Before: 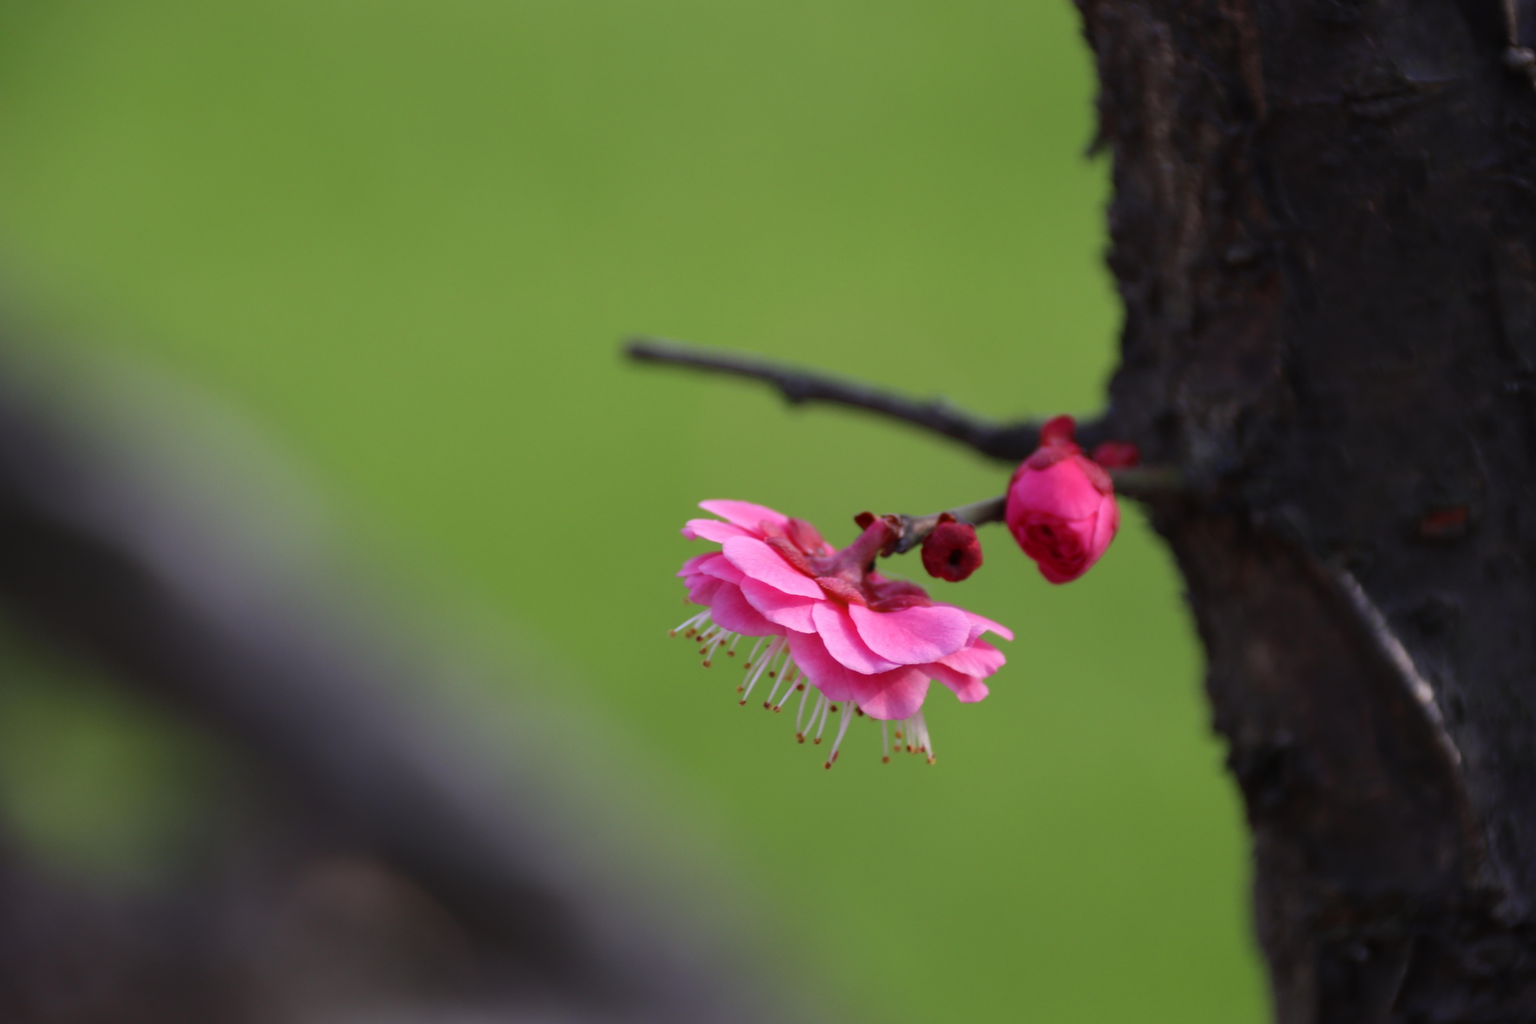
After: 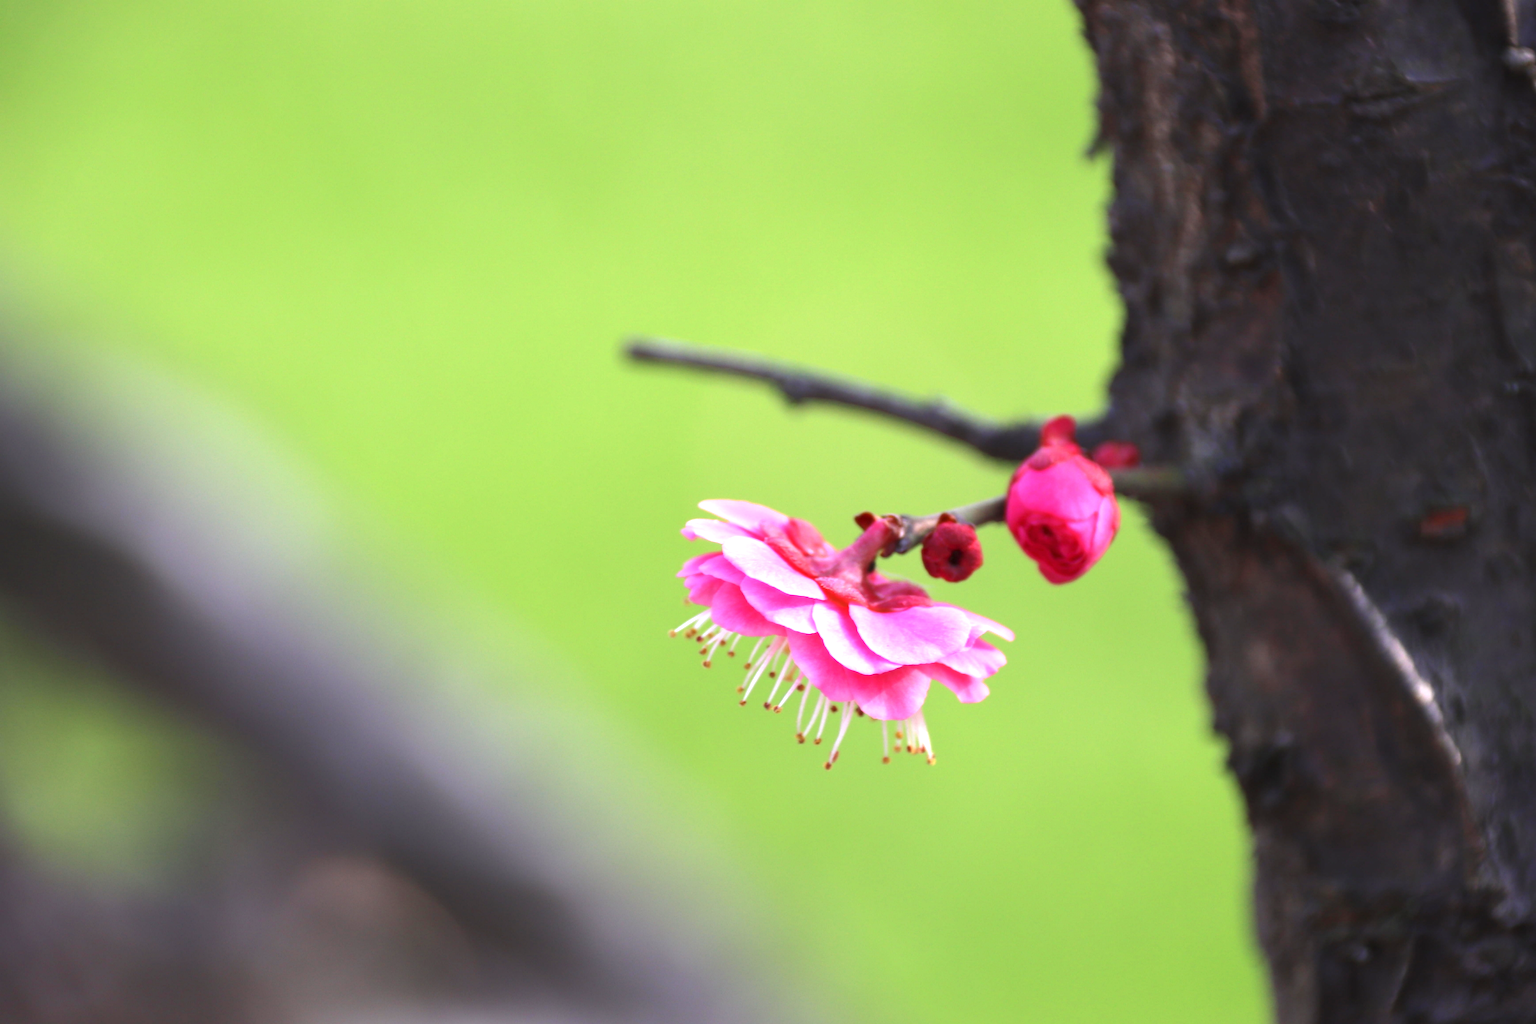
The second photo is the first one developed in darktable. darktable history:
exposure: black level correction 0, exposure 1.482 EV, compensate highlight preservation false
